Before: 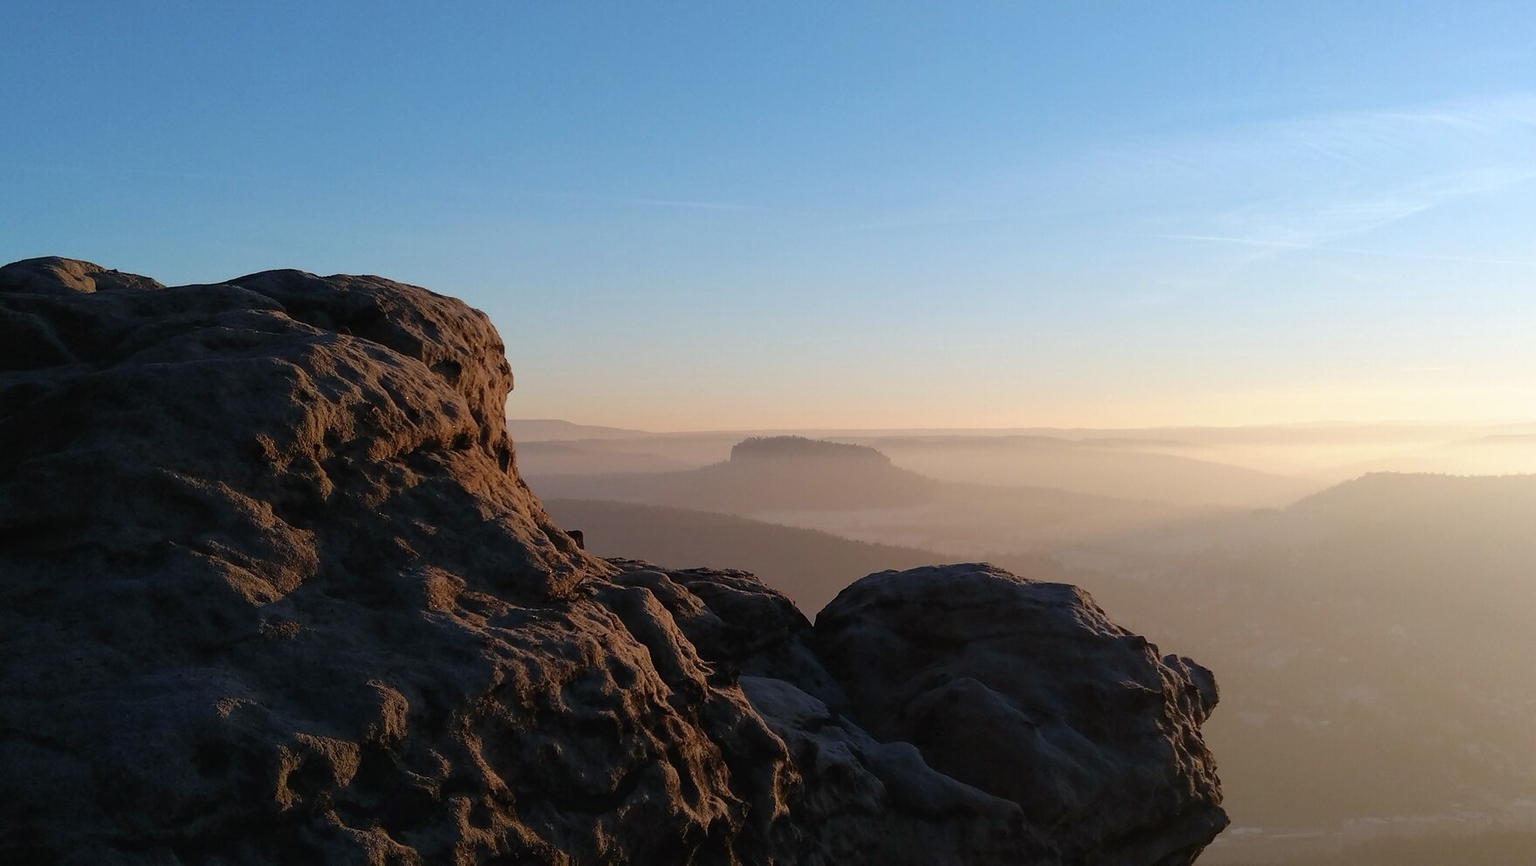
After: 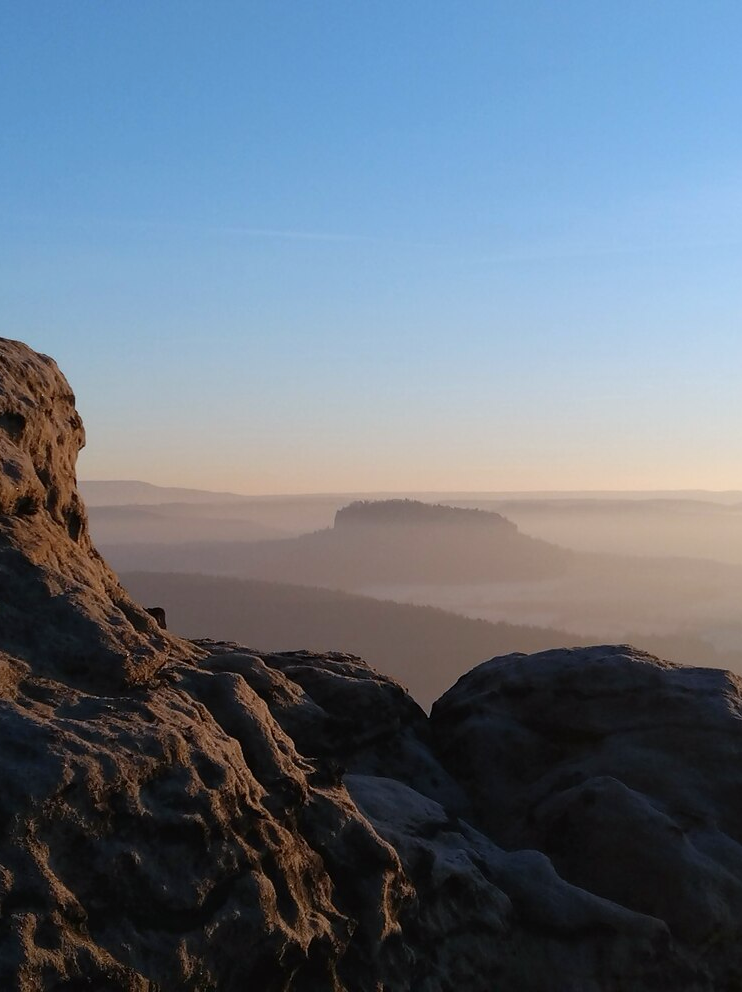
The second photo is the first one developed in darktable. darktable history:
white balance: red 0.974, blue 1.044
crop: left 28.583%, right 29.231%
